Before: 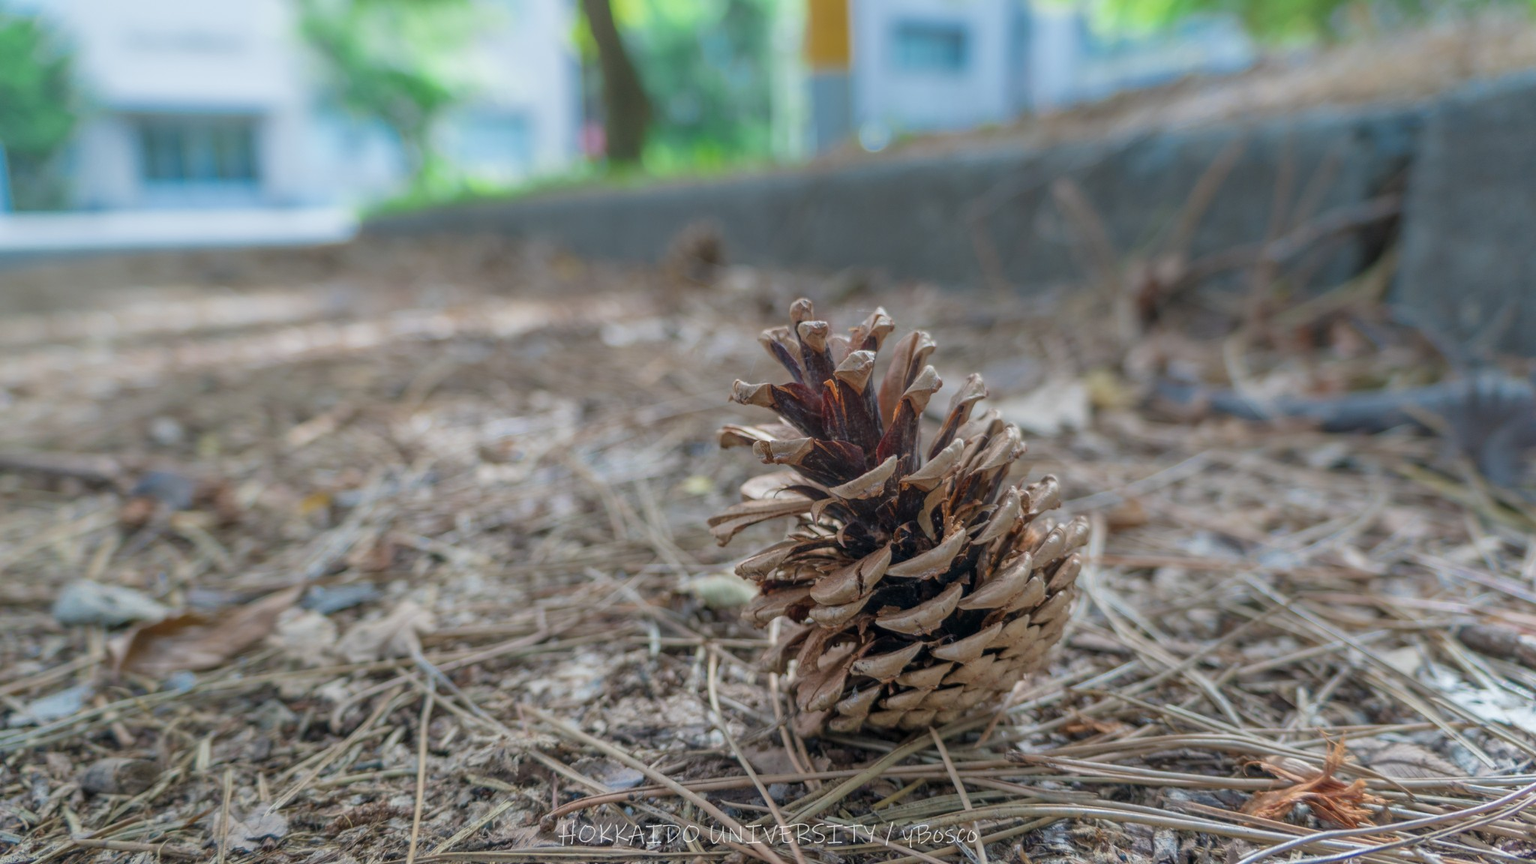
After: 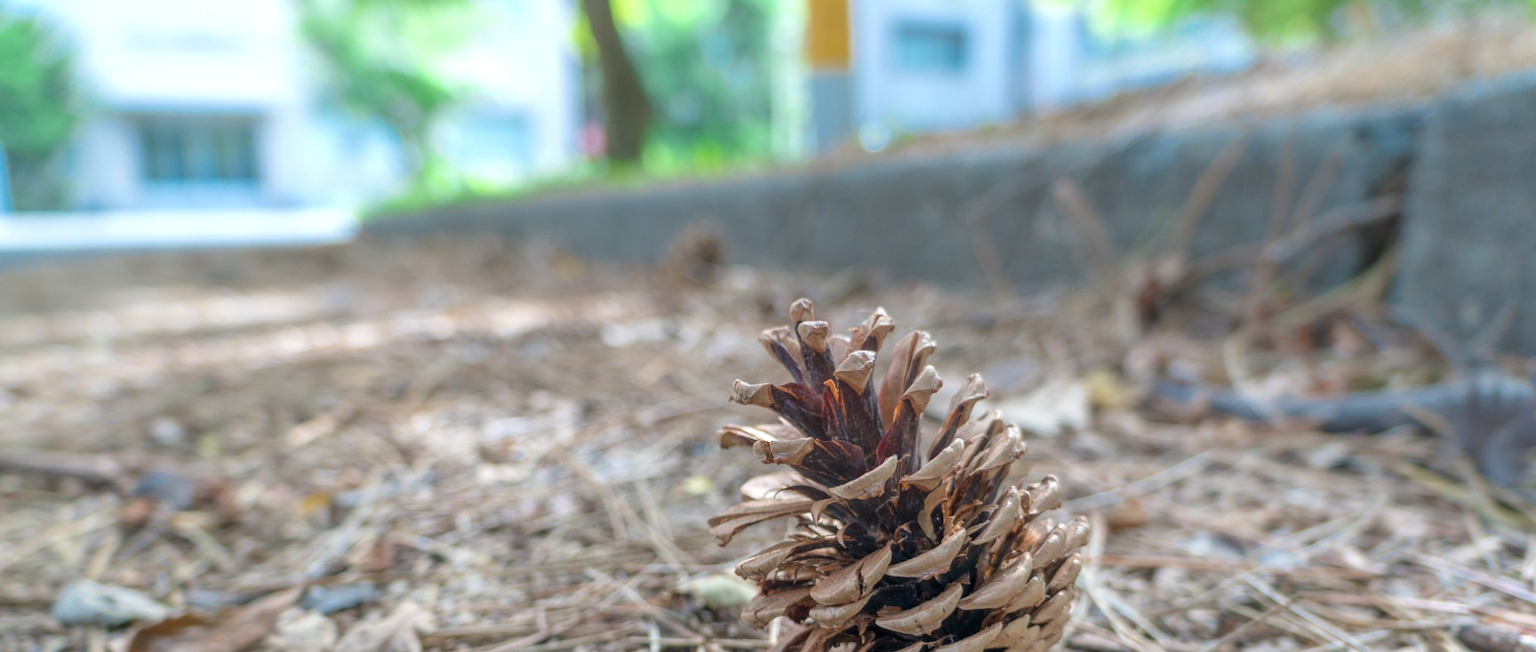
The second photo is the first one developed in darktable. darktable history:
exposure: exposure 0.6 EV, compensate exposure bias true, compensate highlight preservation false
crop: bottom 24.429%
